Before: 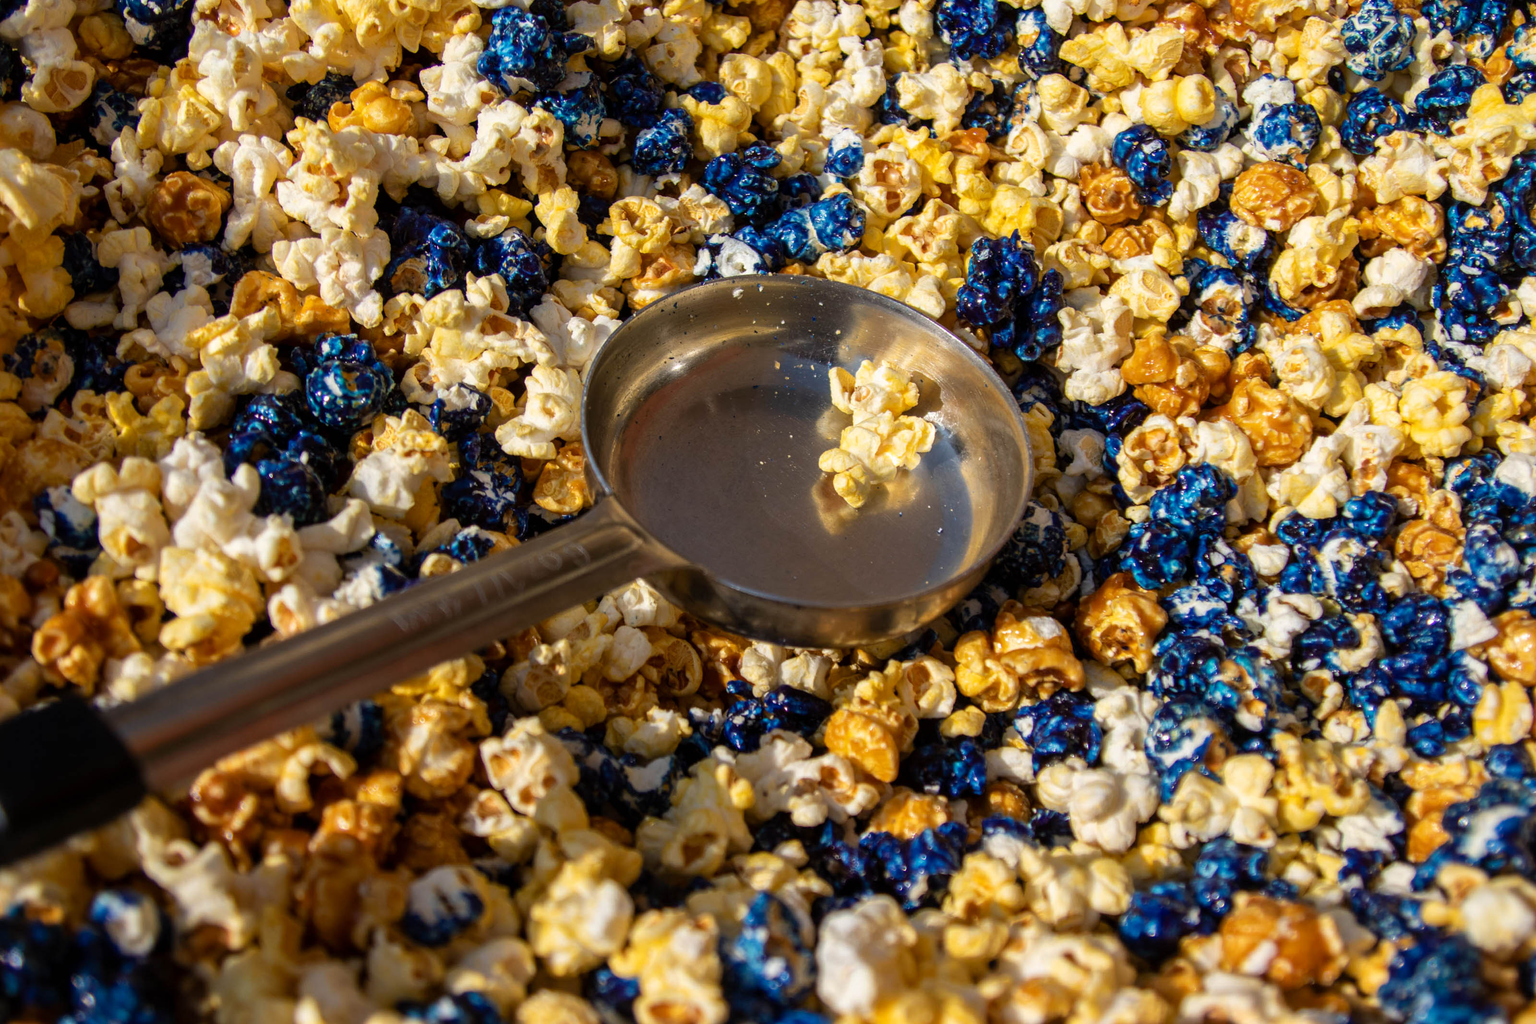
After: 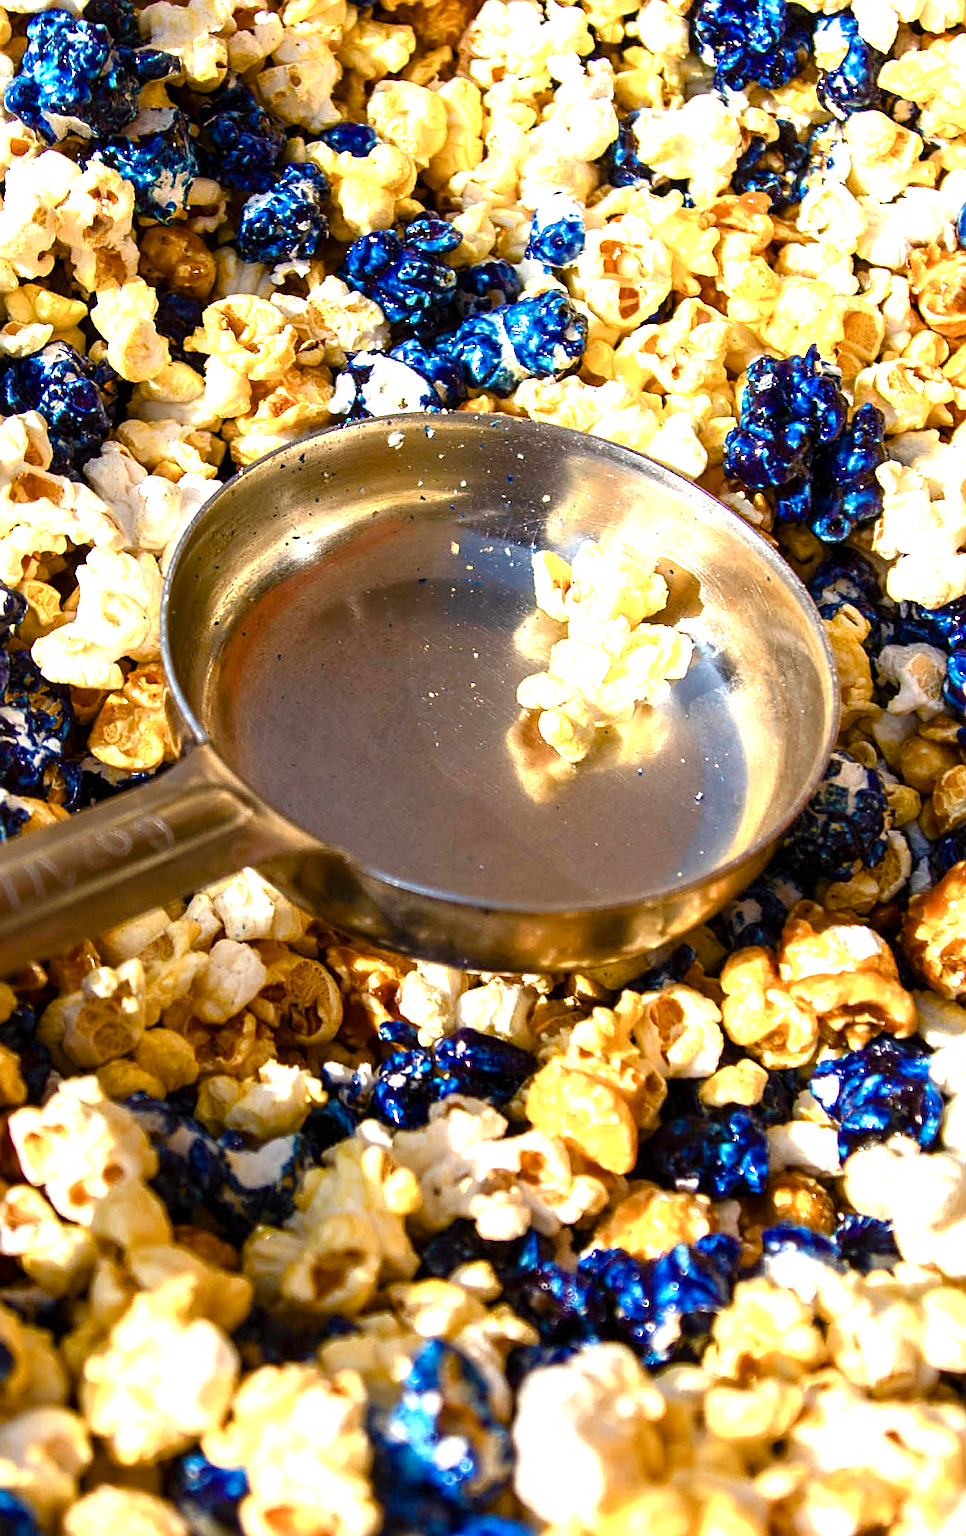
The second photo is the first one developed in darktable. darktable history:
crop: left 30.892%, right 27.155%
sharpen: on, module defaults
color balance rgb: linear chroma grading › global chroma 15.577%, perceptual saturation grading › global saturation 20%, perceptual saturation grading › highlights -50.032%, perceptual saturation grading › shadows 30.961%, perceptual brilliance grading › highlights 10.726%, perceptual brilliance grading › shadows -10.494%
exposure: exposure 1.205 EV, compensate highlight preservation false
